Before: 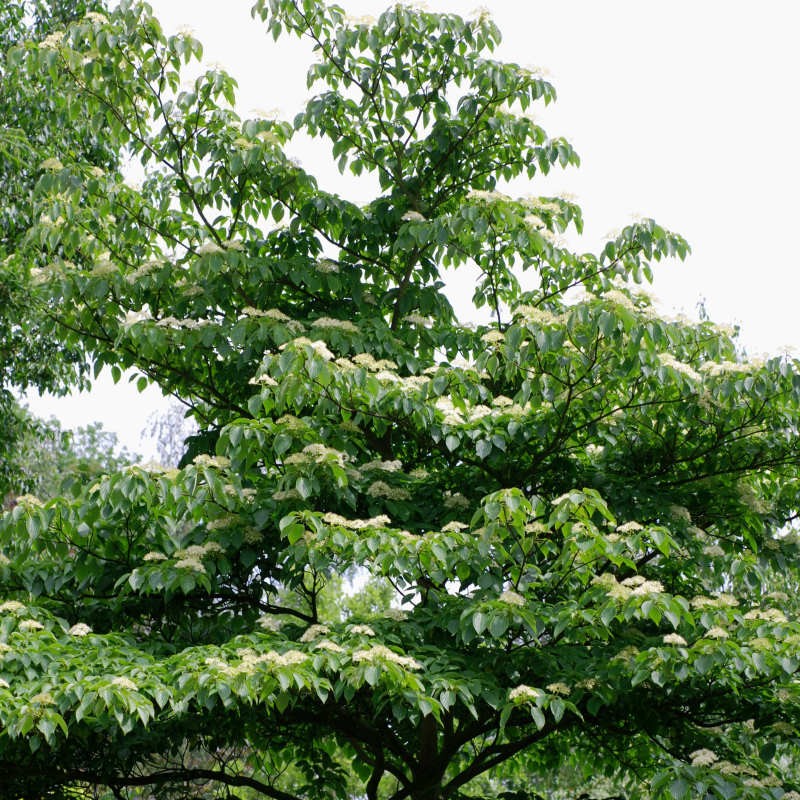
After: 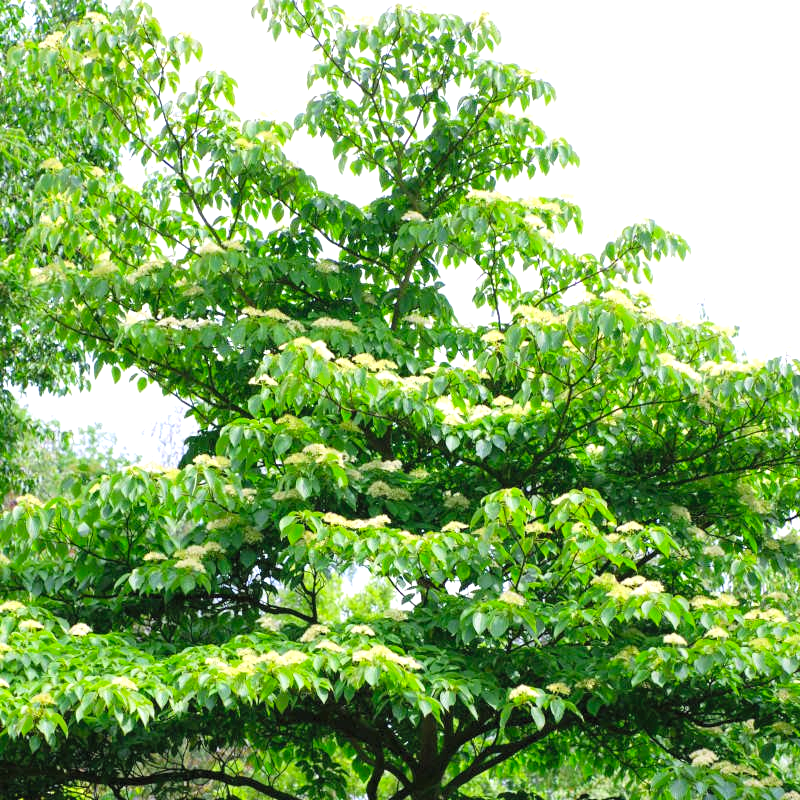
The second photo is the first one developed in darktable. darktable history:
exposure: exposure 0.657 EV, compensate highlight preservation false
contrast brightness saturation: contrast 0.069, brightness 0.175, saturation 0.416
